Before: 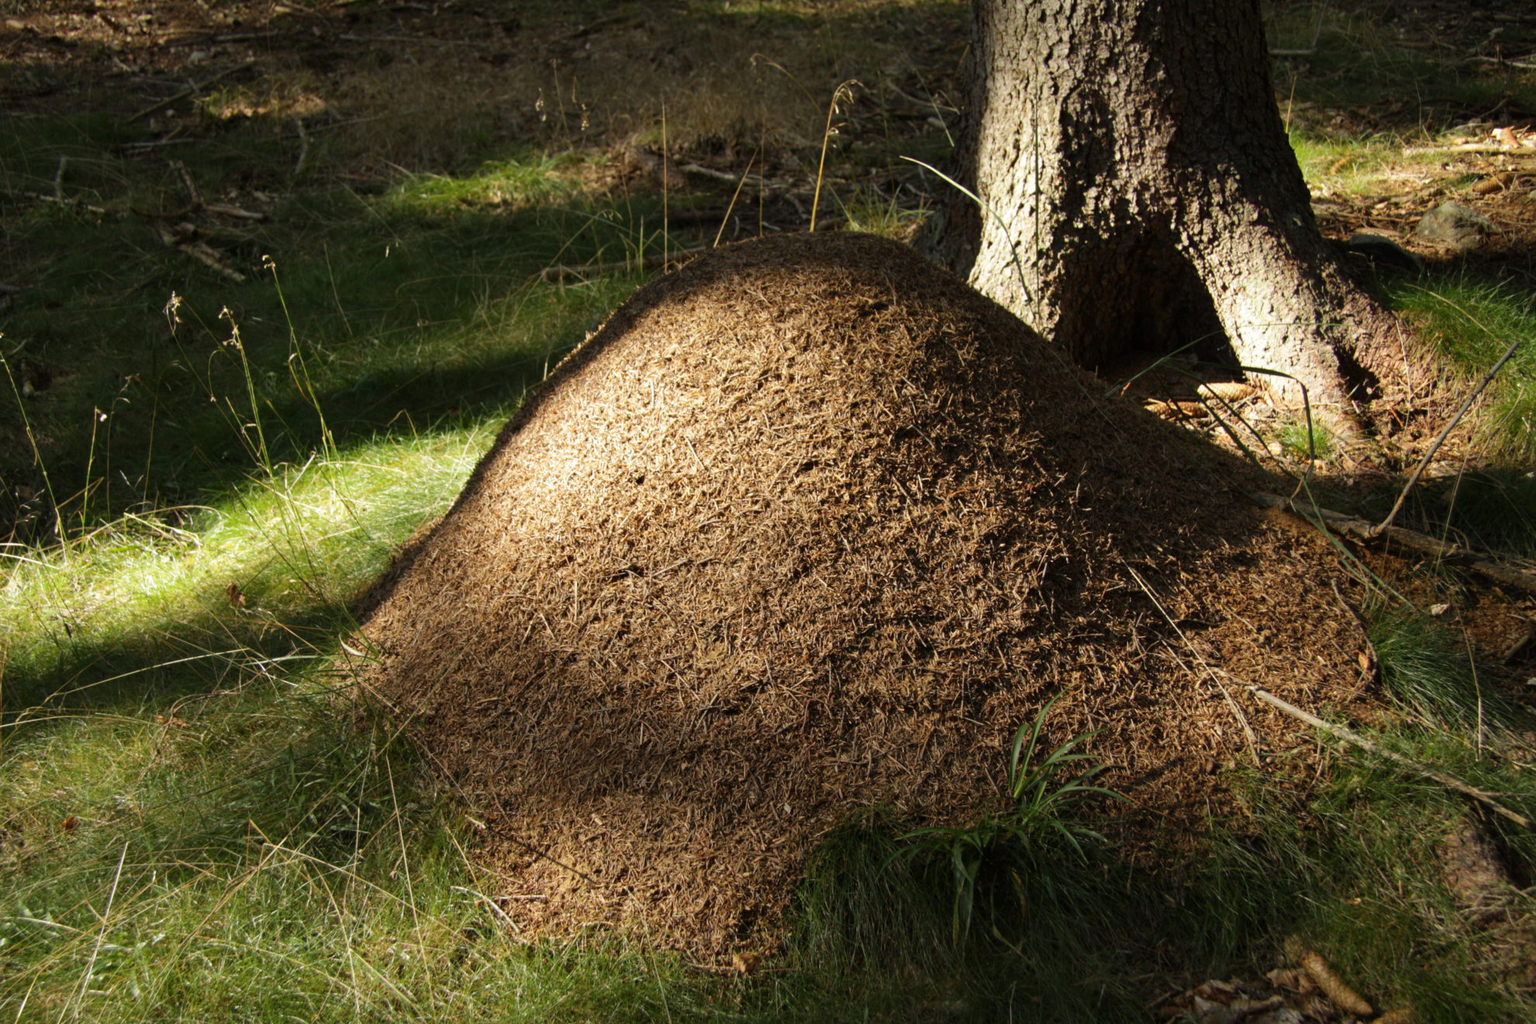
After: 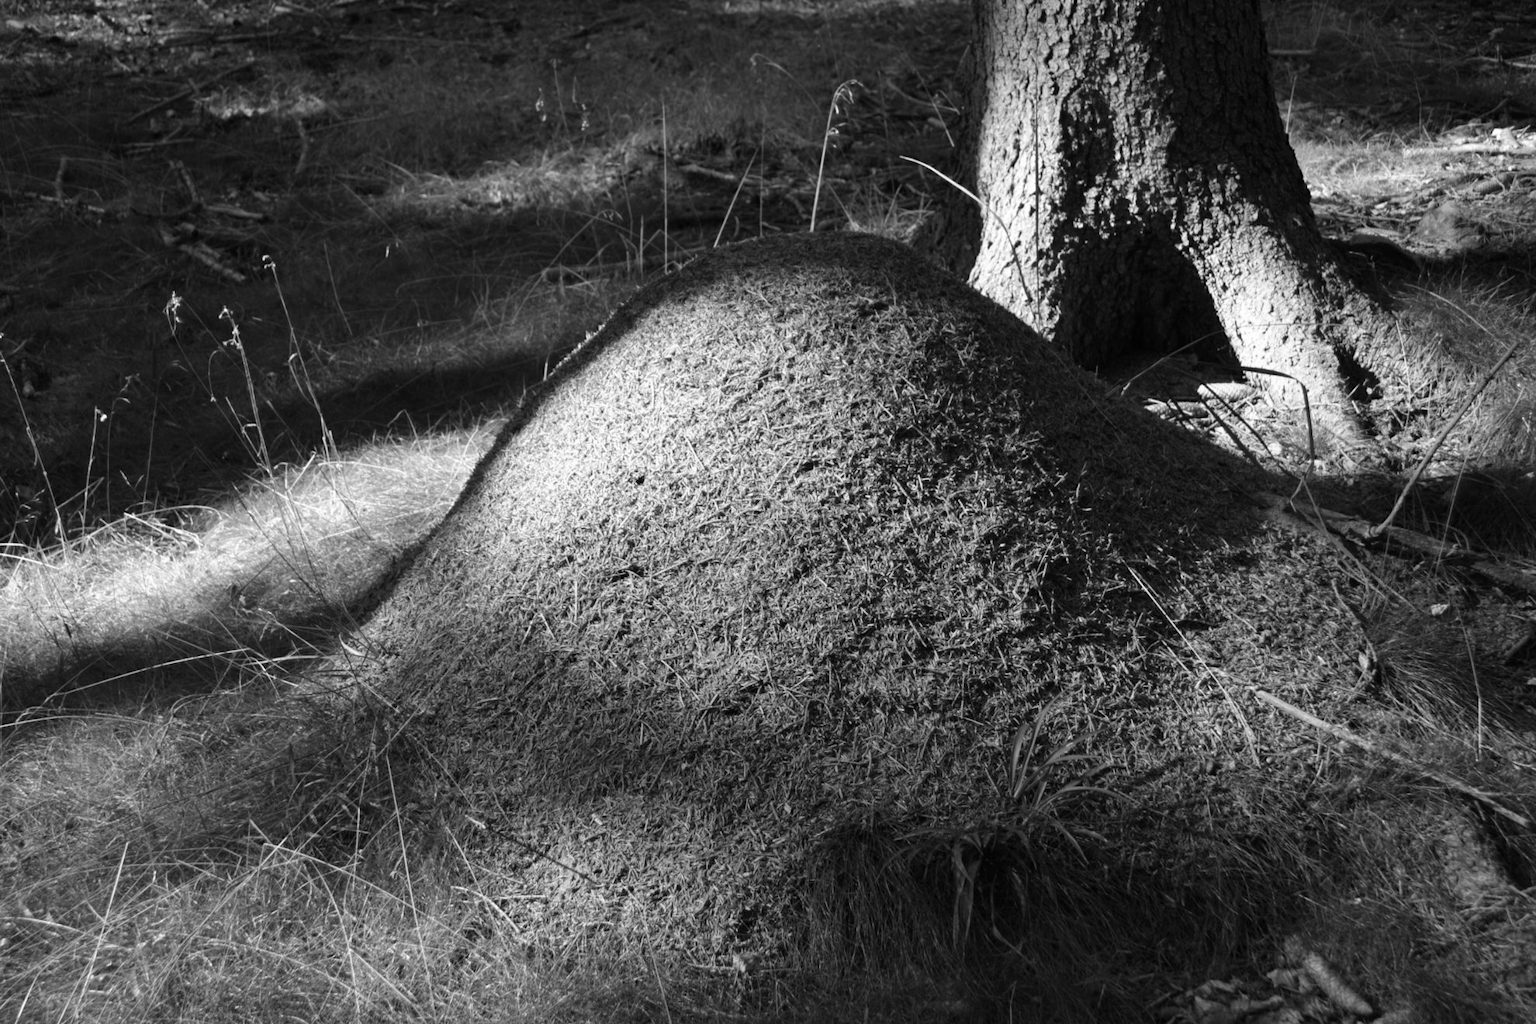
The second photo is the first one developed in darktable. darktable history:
color calibration: output gray [0.714, 0.278, 0, 0], illuminant same as pipeline (D50), adaptation none (bypass), x 0.332, y 0.333, temperature 5008.92 K
